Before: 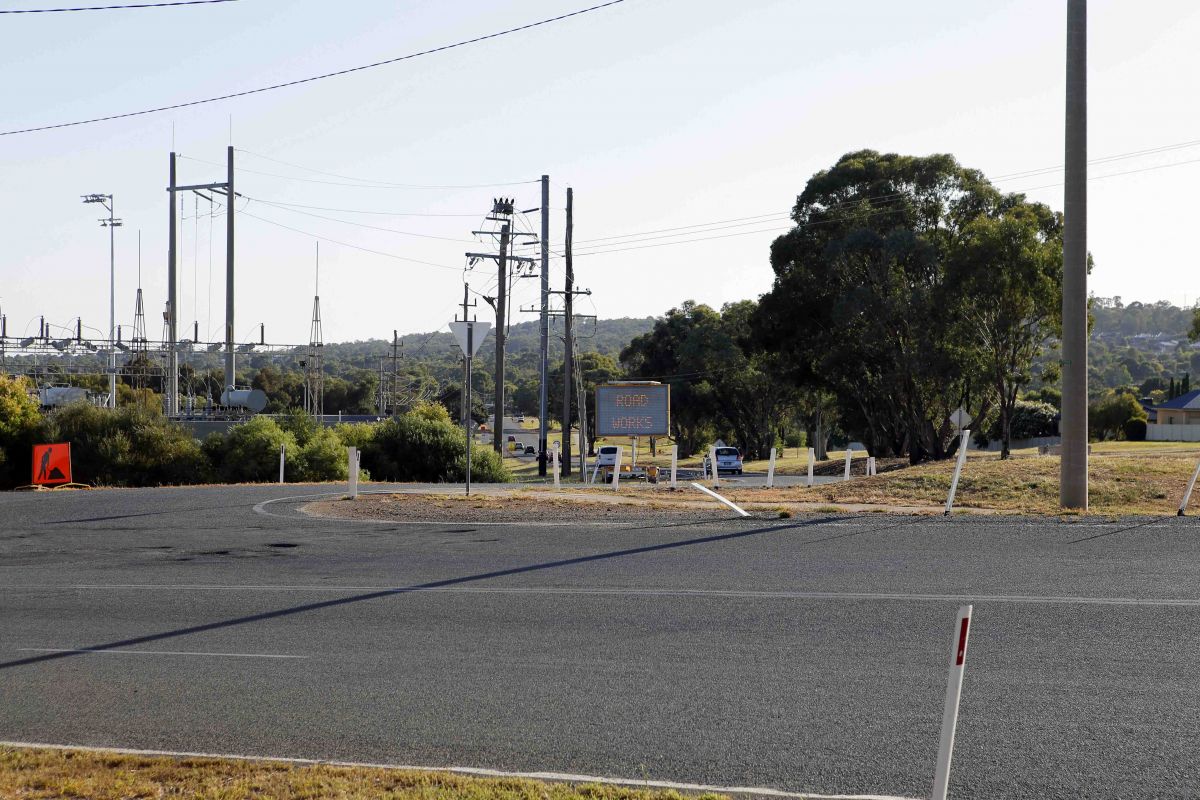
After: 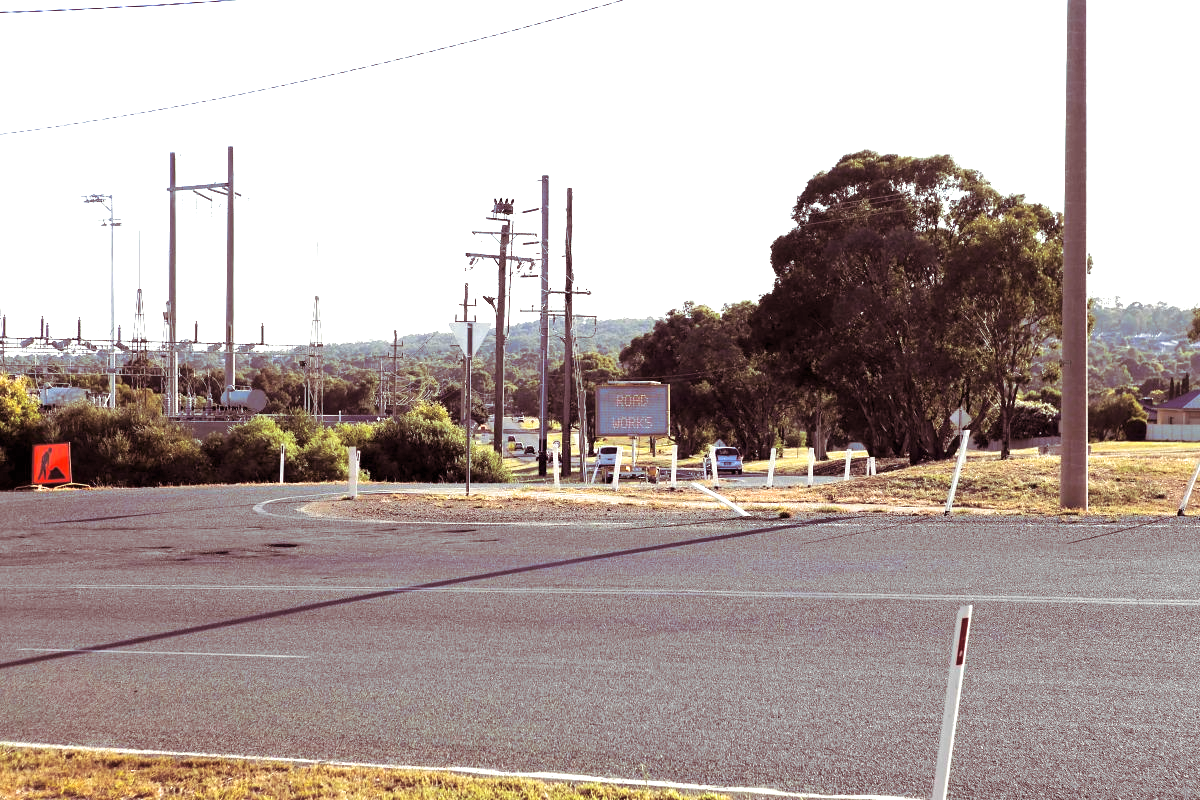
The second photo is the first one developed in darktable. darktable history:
split-toning: on, module defaults
exposure: black level correction 0, exposure 1.198 EV, compensate exposure bias true, compensate highlight preservation false
